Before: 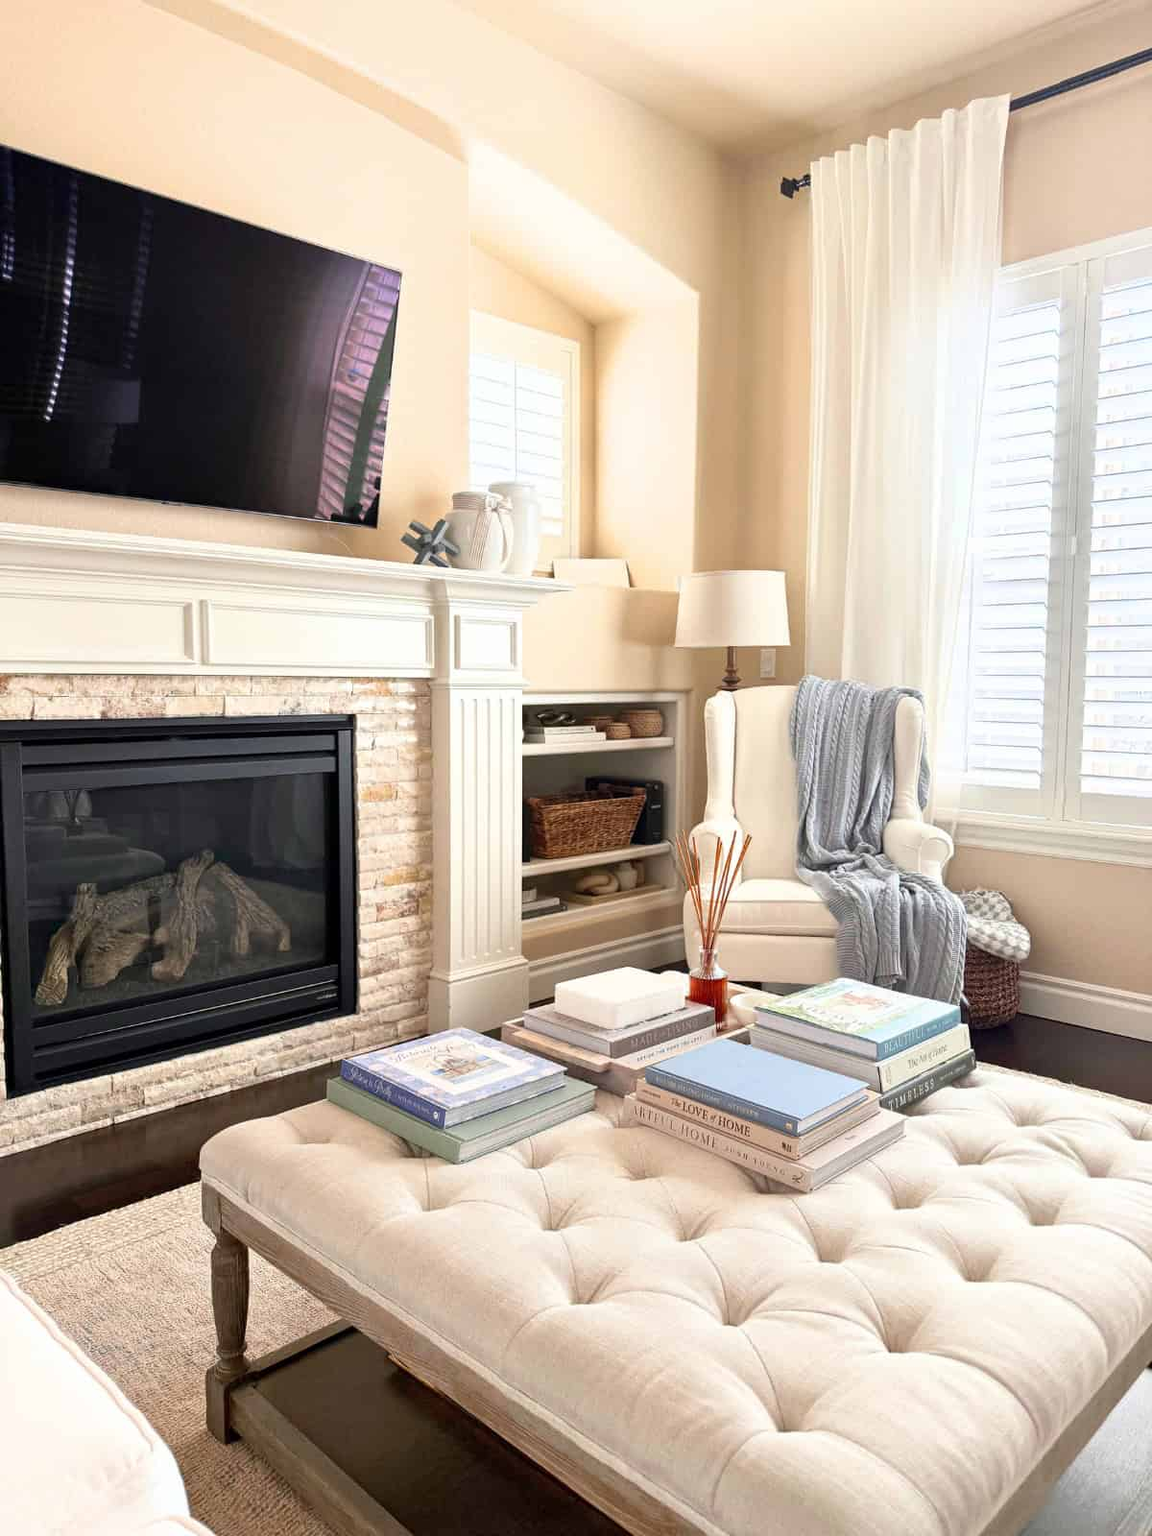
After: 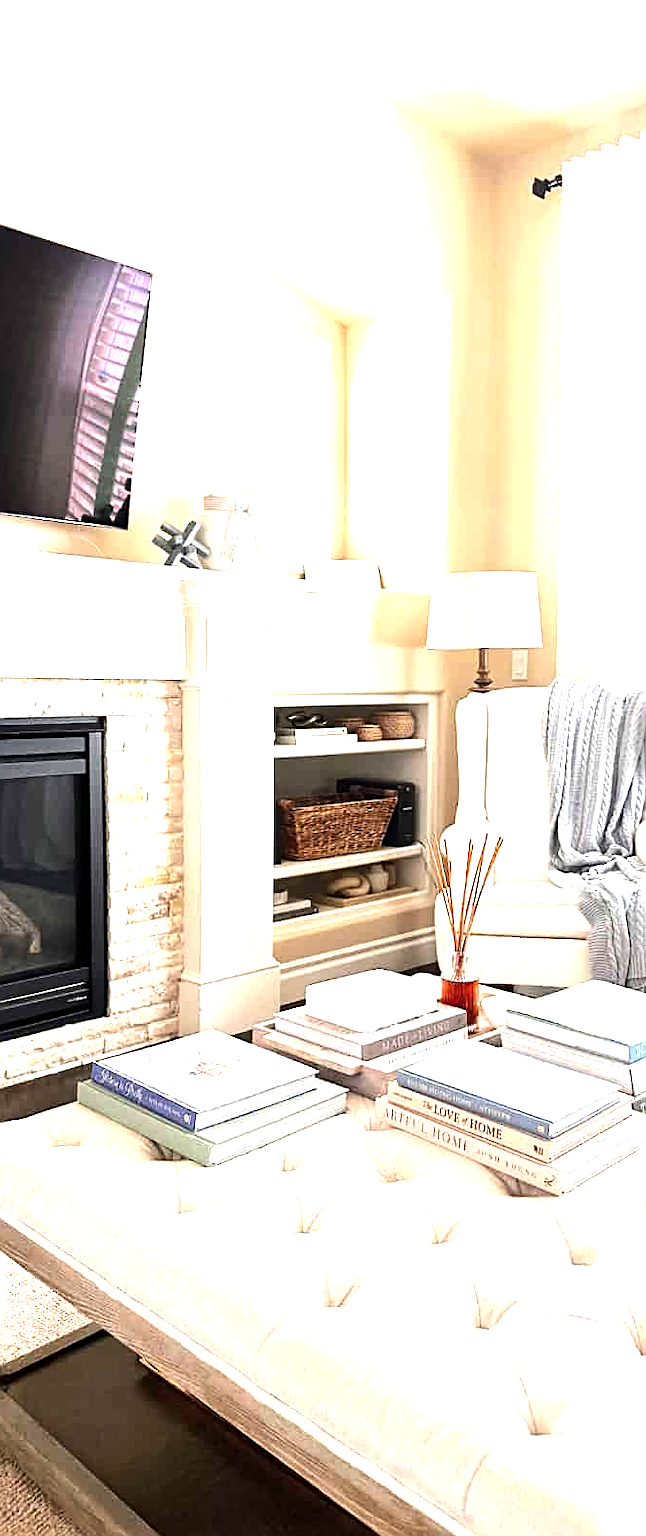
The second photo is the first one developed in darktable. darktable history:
crop: left 21.674%, right 22.086%
sharpen: on, module defaults
exposure: exposure 0.669 EV, compensate highlight preservation false
tone equalizer: -8 EV -0.75 EV, -7 EV -0.7 EV, -6 EV -0.6 EV, -5 EV -0.4 EV, -3 EV 0.4 EV, -2 EV 0.6 EV, -1 EV 0.7 EV, +0 EV 0.75 EV, edges refinement/feathering 500, mask exposure compensation -1.57 EV, preserve details no
